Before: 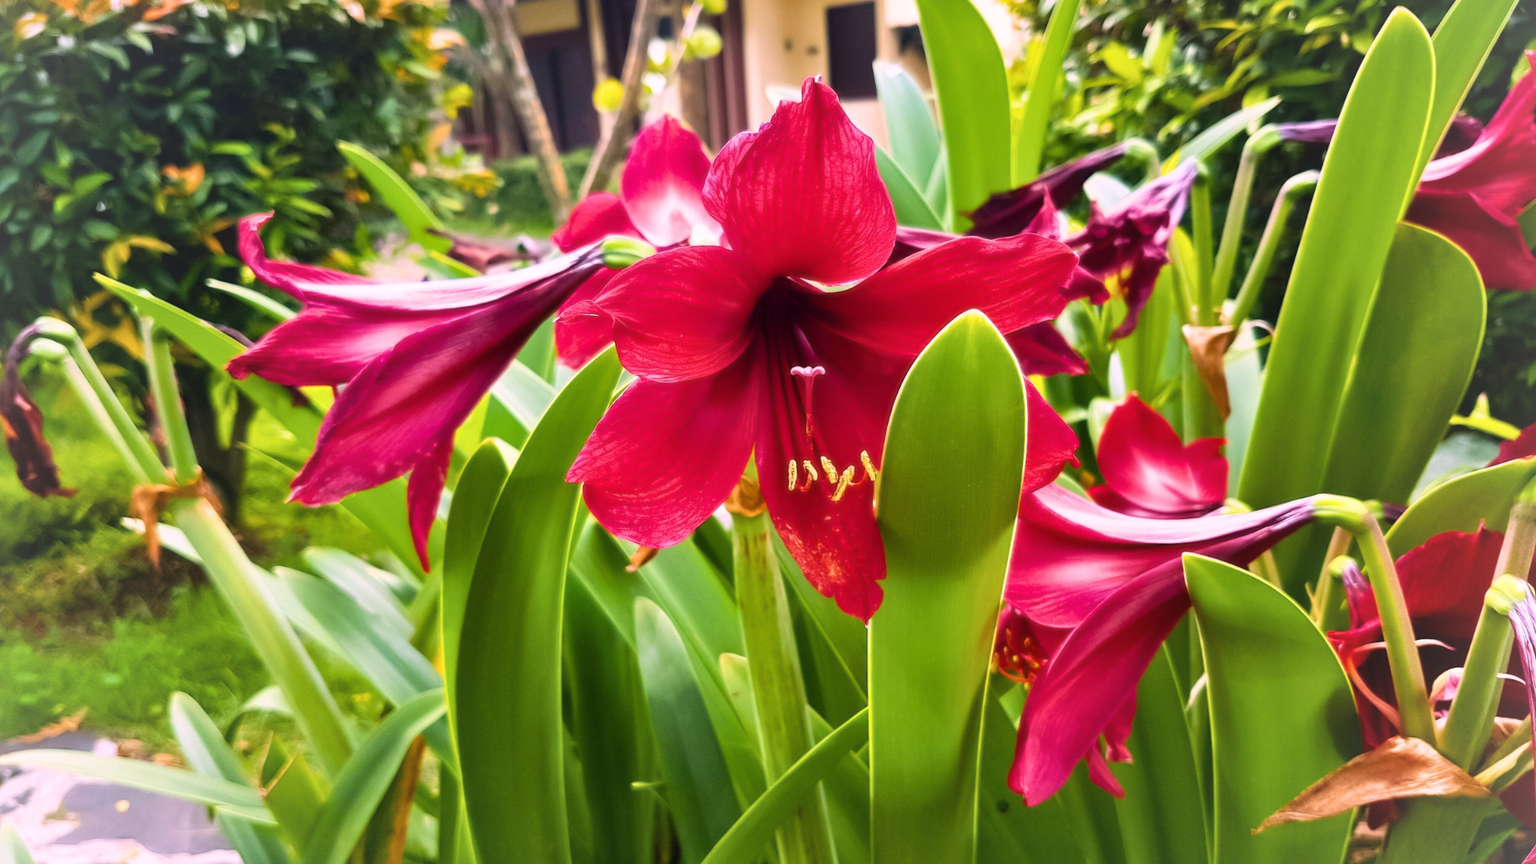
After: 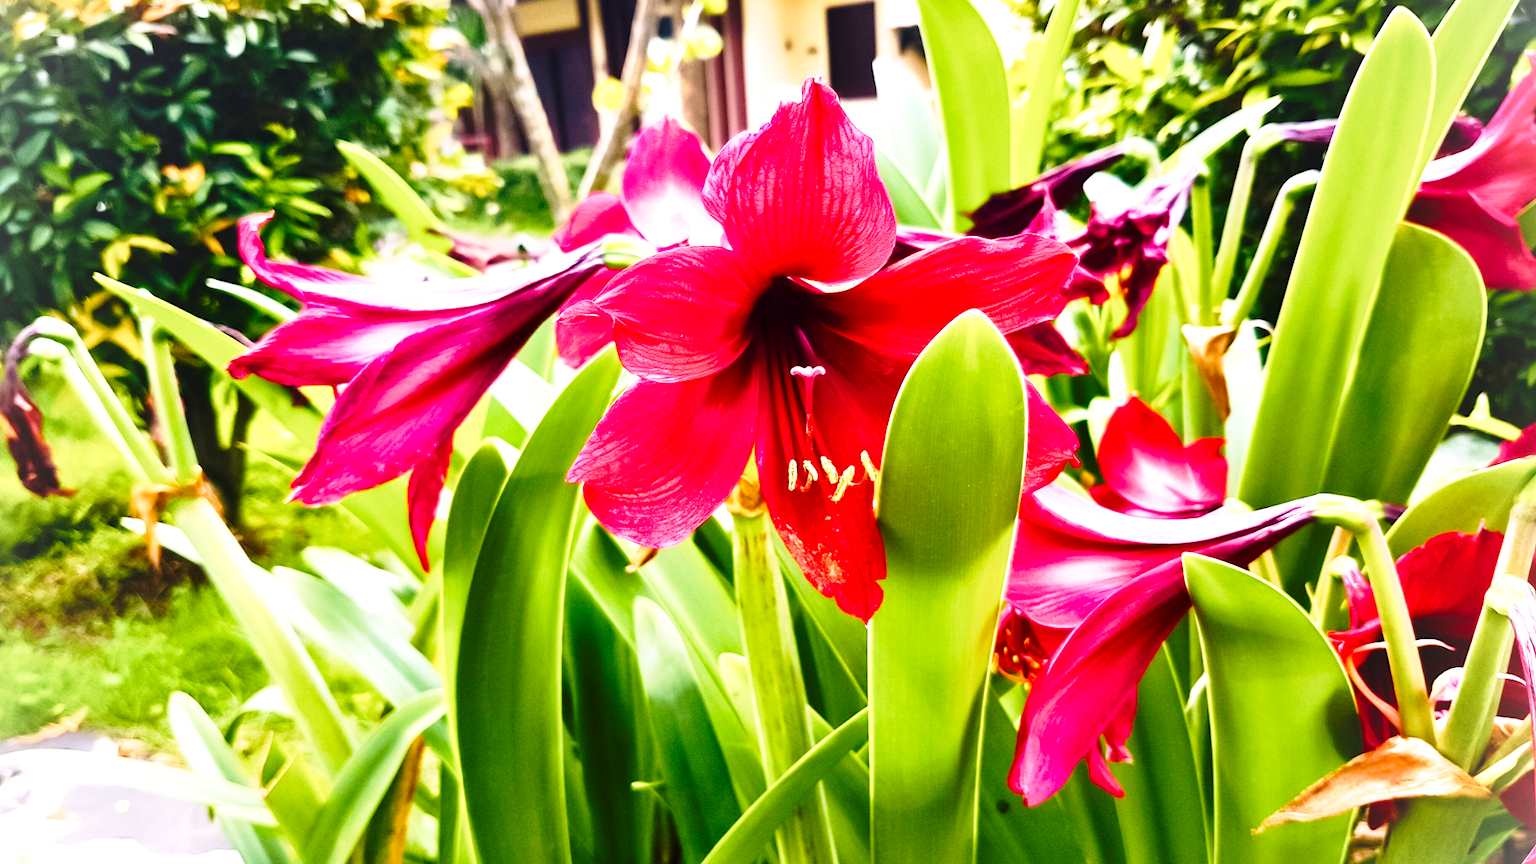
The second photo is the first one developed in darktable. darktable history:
base curve: curves: ch0 [(0, 0) (0.028, 0.03) (0.121, 0.232) (0.46, 0.748) (0.859, 0.968) (1, 1)], preserve colors none
color balance rgb: perceptual saturation grading › global saturation 20%, perceptual saturation grading › highlights -25%, perceptual saturation grading › shadows 25%
tone equalizer: -8 EV -0.75 EV, -7 EV -0.7 EV, -6 EV -0.6 EV, -5 EV -0.4 EV, -3 EV 0.4 EV, -2 EV 0.6 EV, -1 EV 0.7 EV, +0 EV 0.75 EV, edges refinement/feathering 500, mask exposure compensation -1.57 EV, preserve details no
